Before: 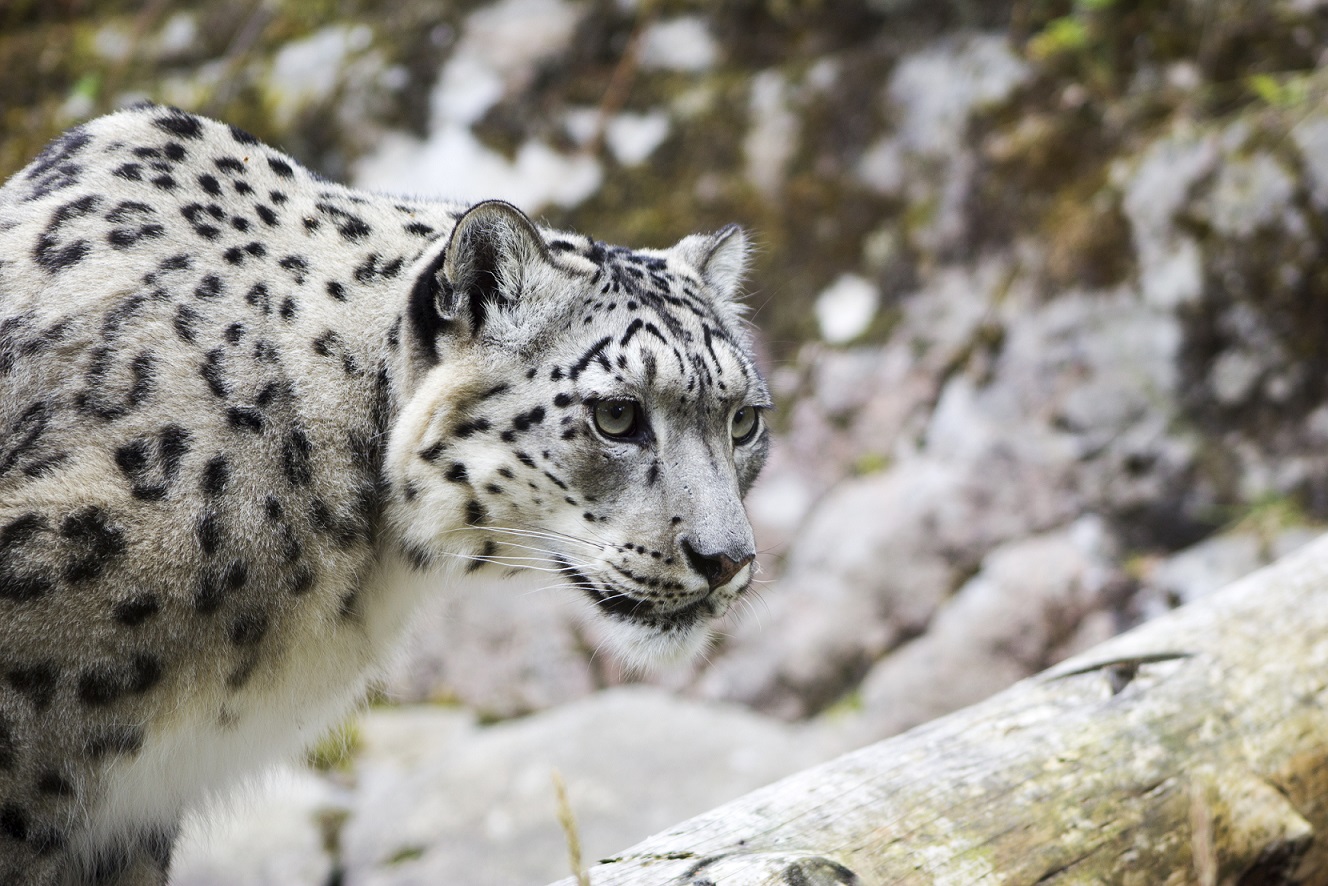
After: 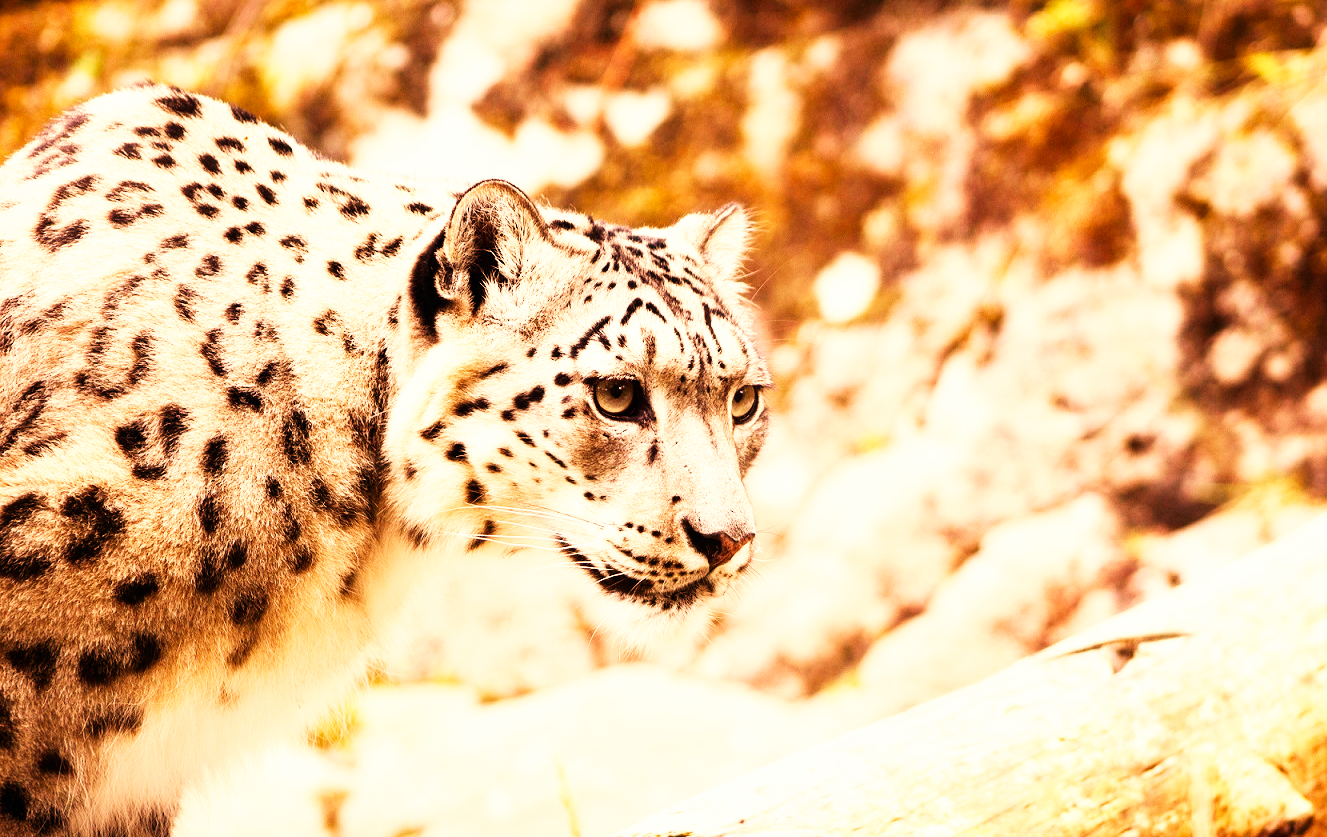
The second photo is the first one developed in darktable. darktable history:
crop and rotate: top 2.479%, bottom 3.018%
color calibration: x 0.37, y 0.382, temperature 4313.32 K
white balance: red 1.467, blue 0.684
base curve: curves: ch0 [(0, 0) (0.007, 0.004) (0.027, 0.03) (0.046, 0.07) (0.207, 0.54) (0.442, 0.872) (0.673, 0.972) (1, 1)], preserve colors none
